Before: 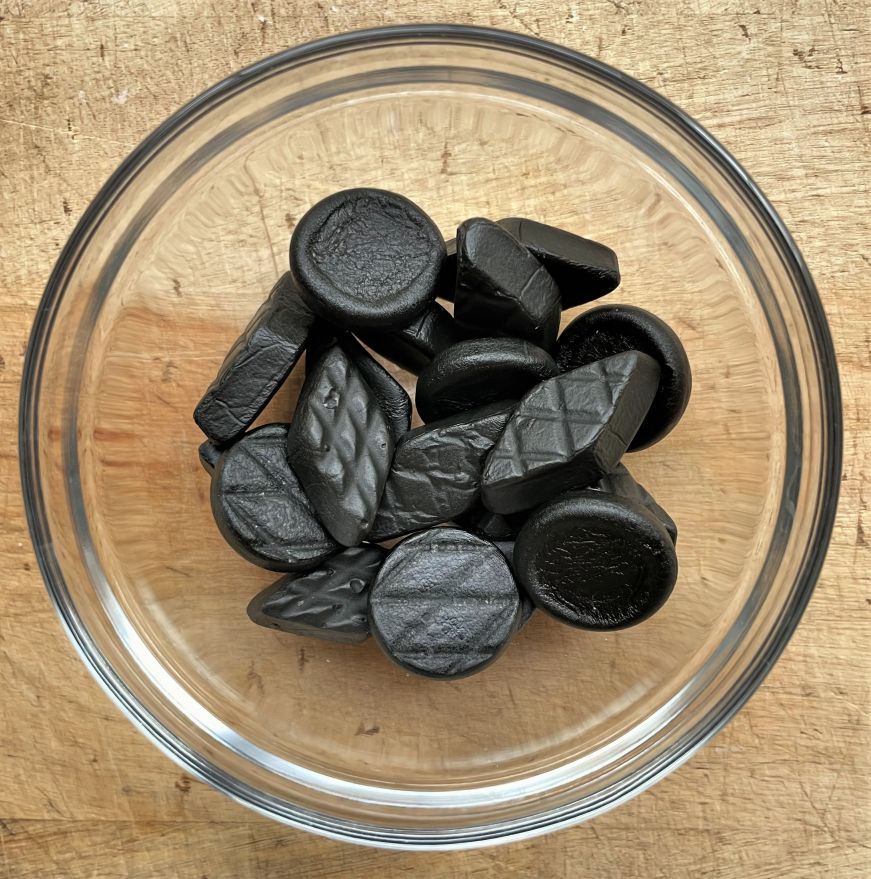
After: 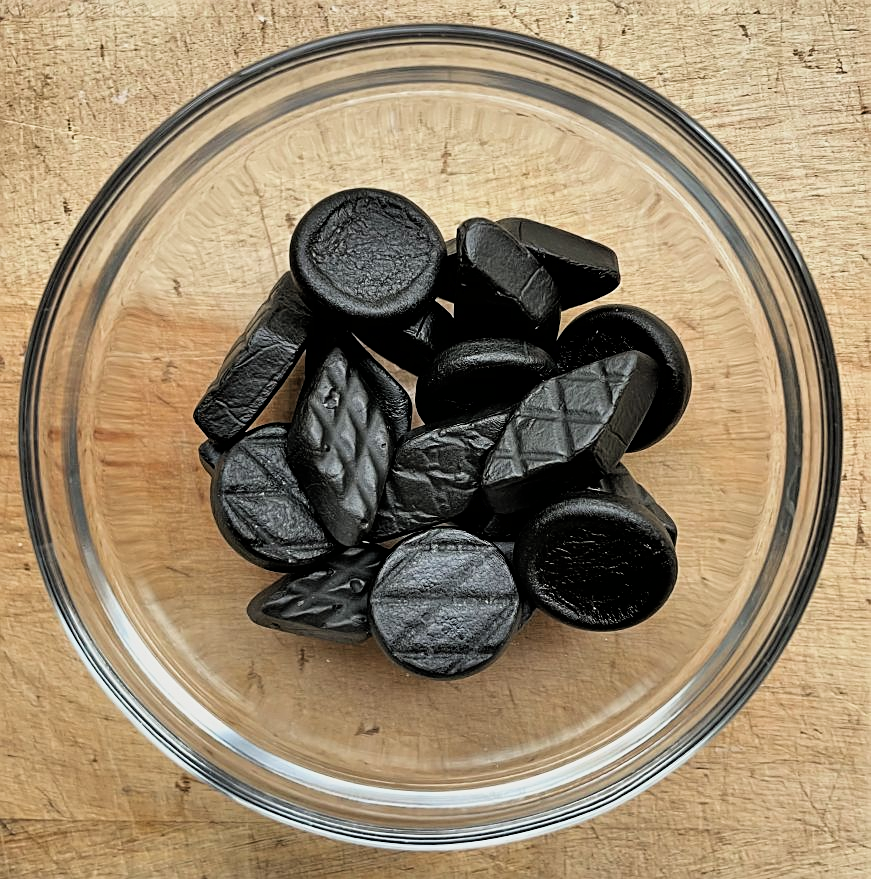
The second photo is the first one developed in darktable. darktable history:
sharpen: on, module defaults
filmic rgb: black relative exposure -11.79 EV, white relative exposure 5.4 EV, hardness 4.49, latitude 49.72%, contrast 1.142
